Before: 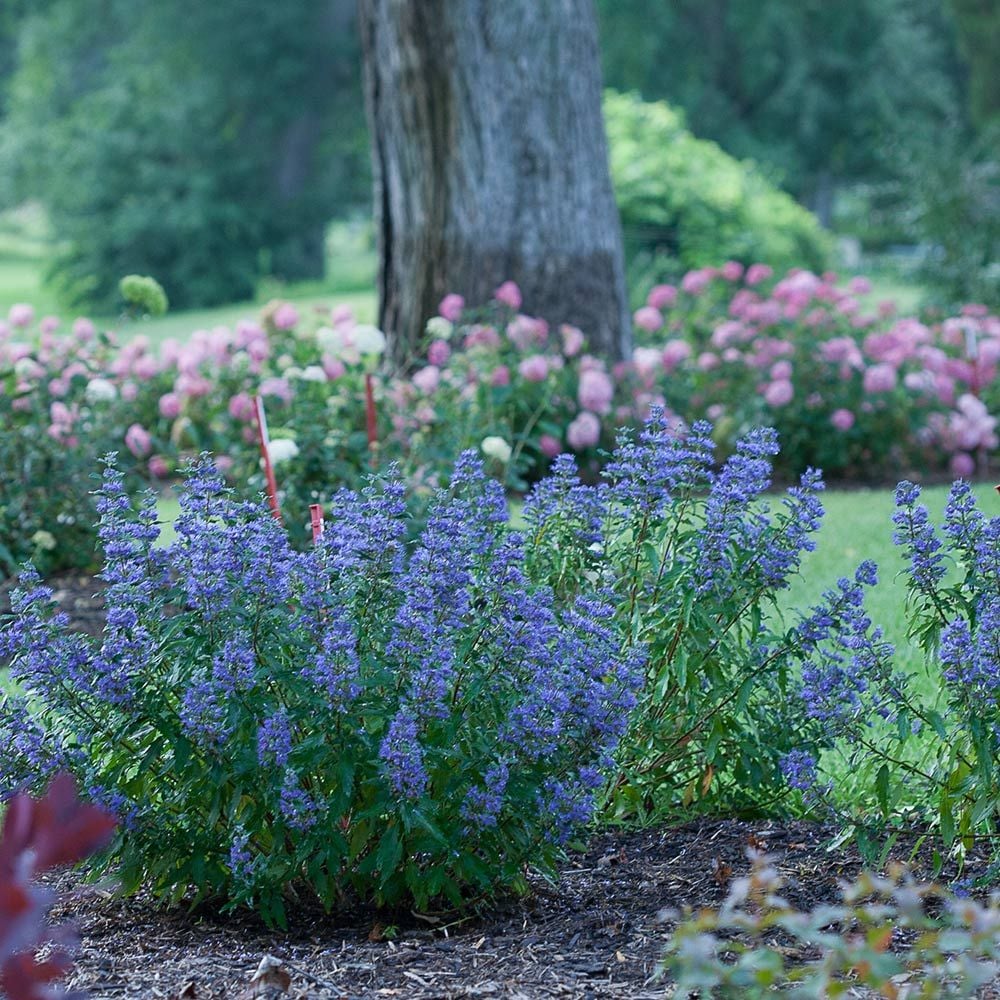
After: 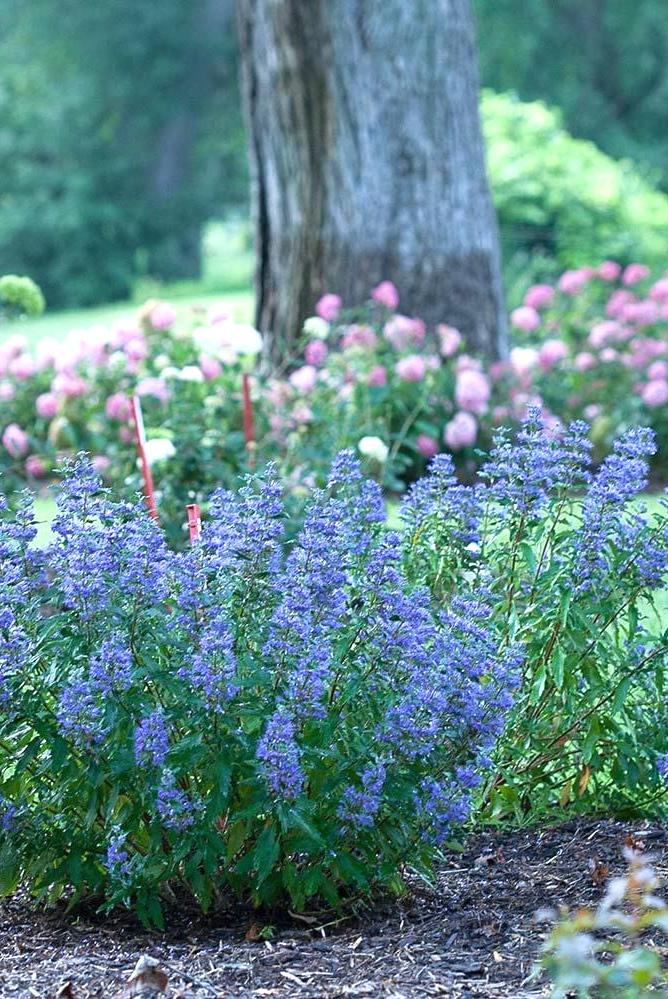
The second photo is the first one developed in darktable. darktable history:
exposure: exposure 0.78 EV, compensate exposure bias true, compensate highlight preservation false
crop and rotate: left 12.319%, right 20.856%
